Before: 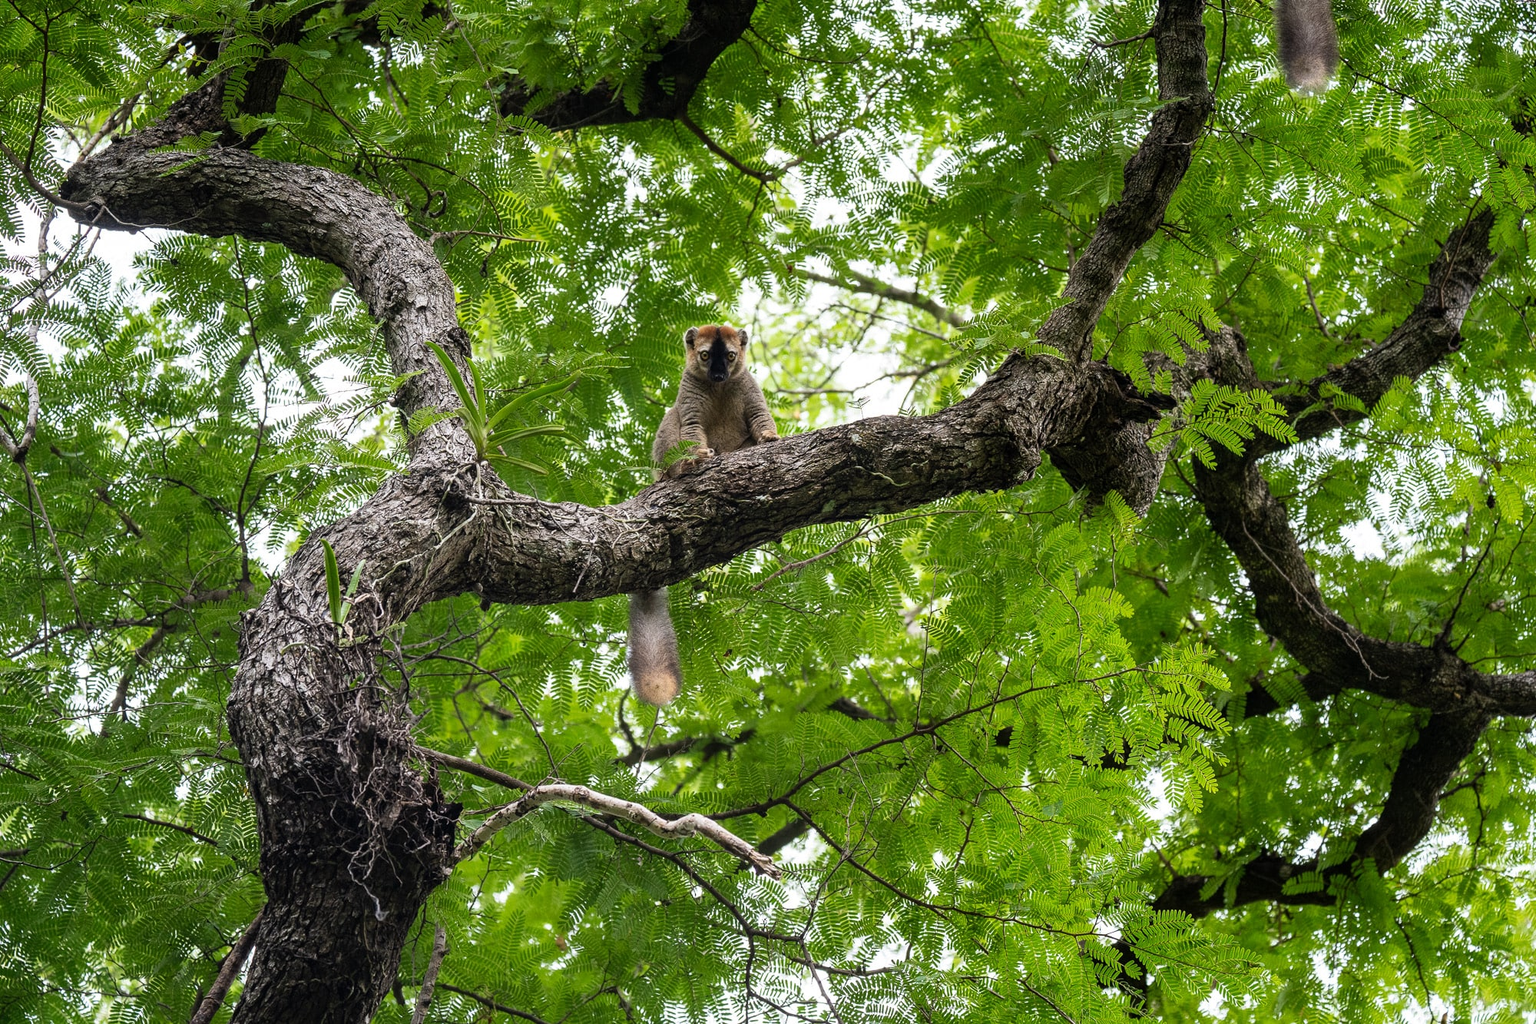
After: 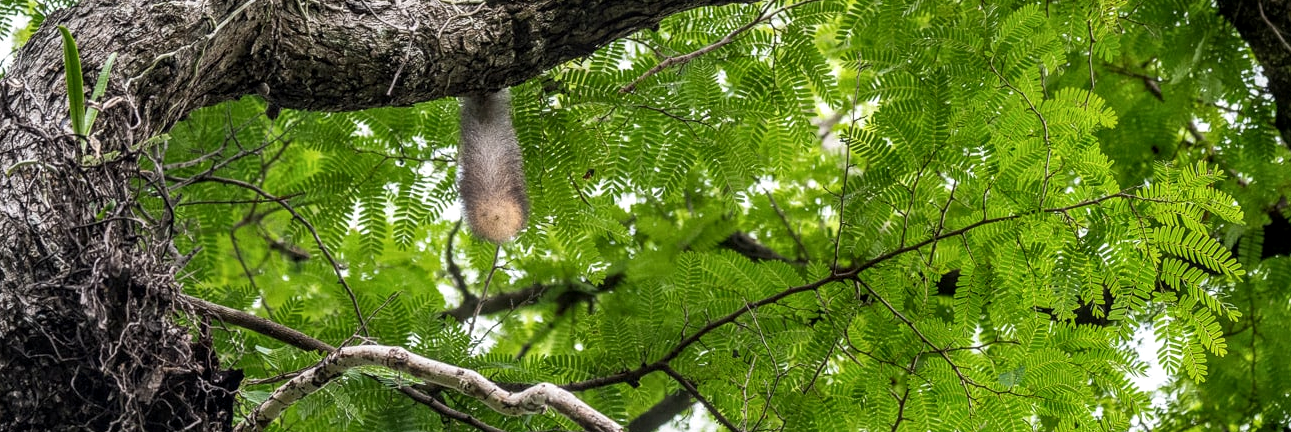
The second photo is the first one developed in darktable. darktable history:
local contrast: on, module defaults
crop: left 17.986%, top 50.739%, right 17.439%, bottom 16.797%
